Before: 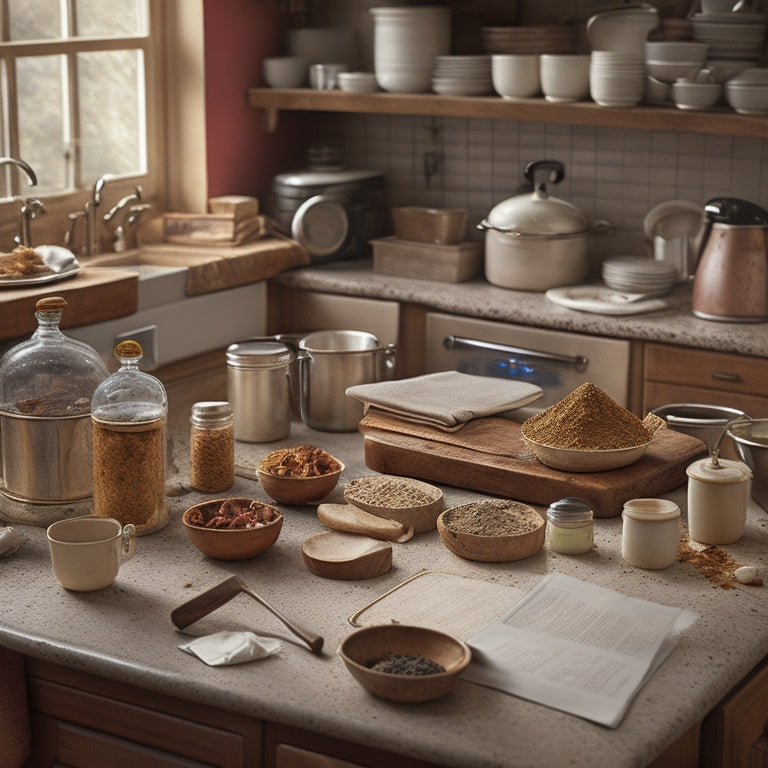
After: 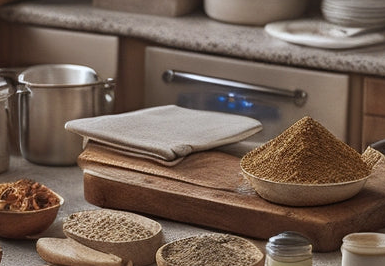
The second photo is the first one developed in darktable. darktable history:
white balance: red 0.974, blue 1.044
crop: left 36.607%, top 34.735%, right 13.146%, bottom 30.611%
